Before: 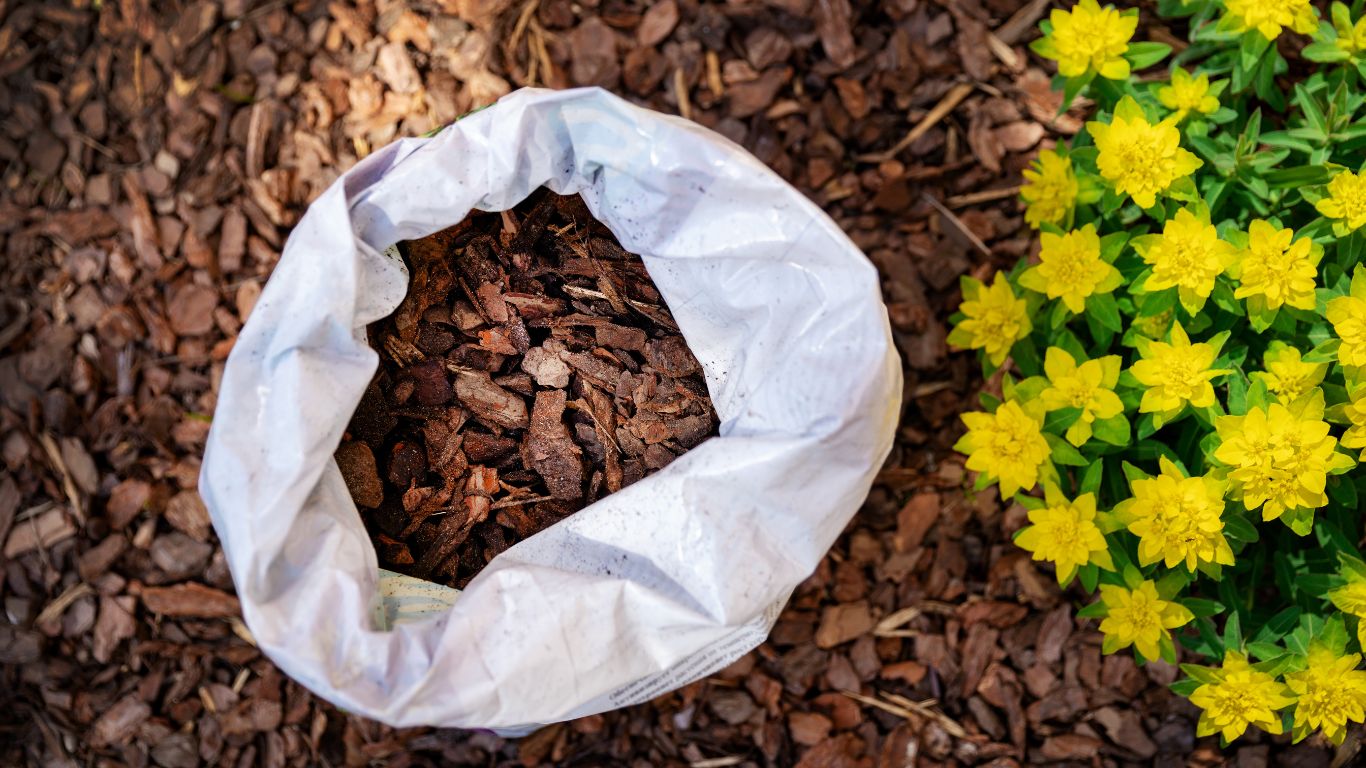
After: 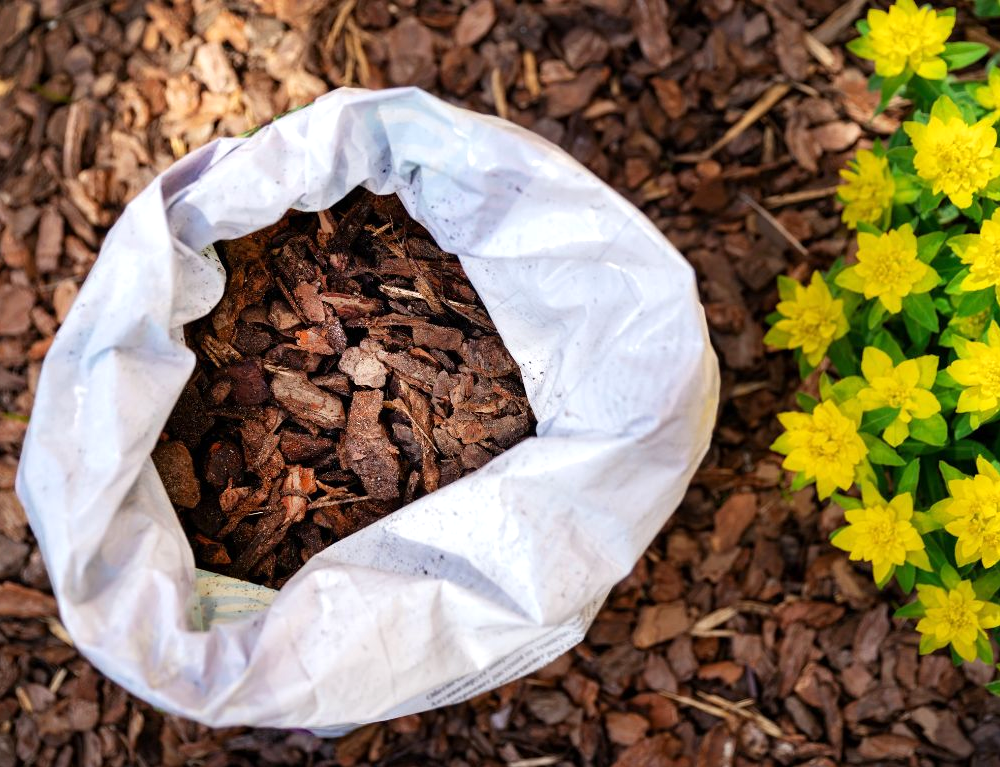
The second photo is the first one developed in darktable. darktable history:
crop: left 13.443%, right 13.31%
exposure: exposure 0.2 EV, compensate highlight preservation false
